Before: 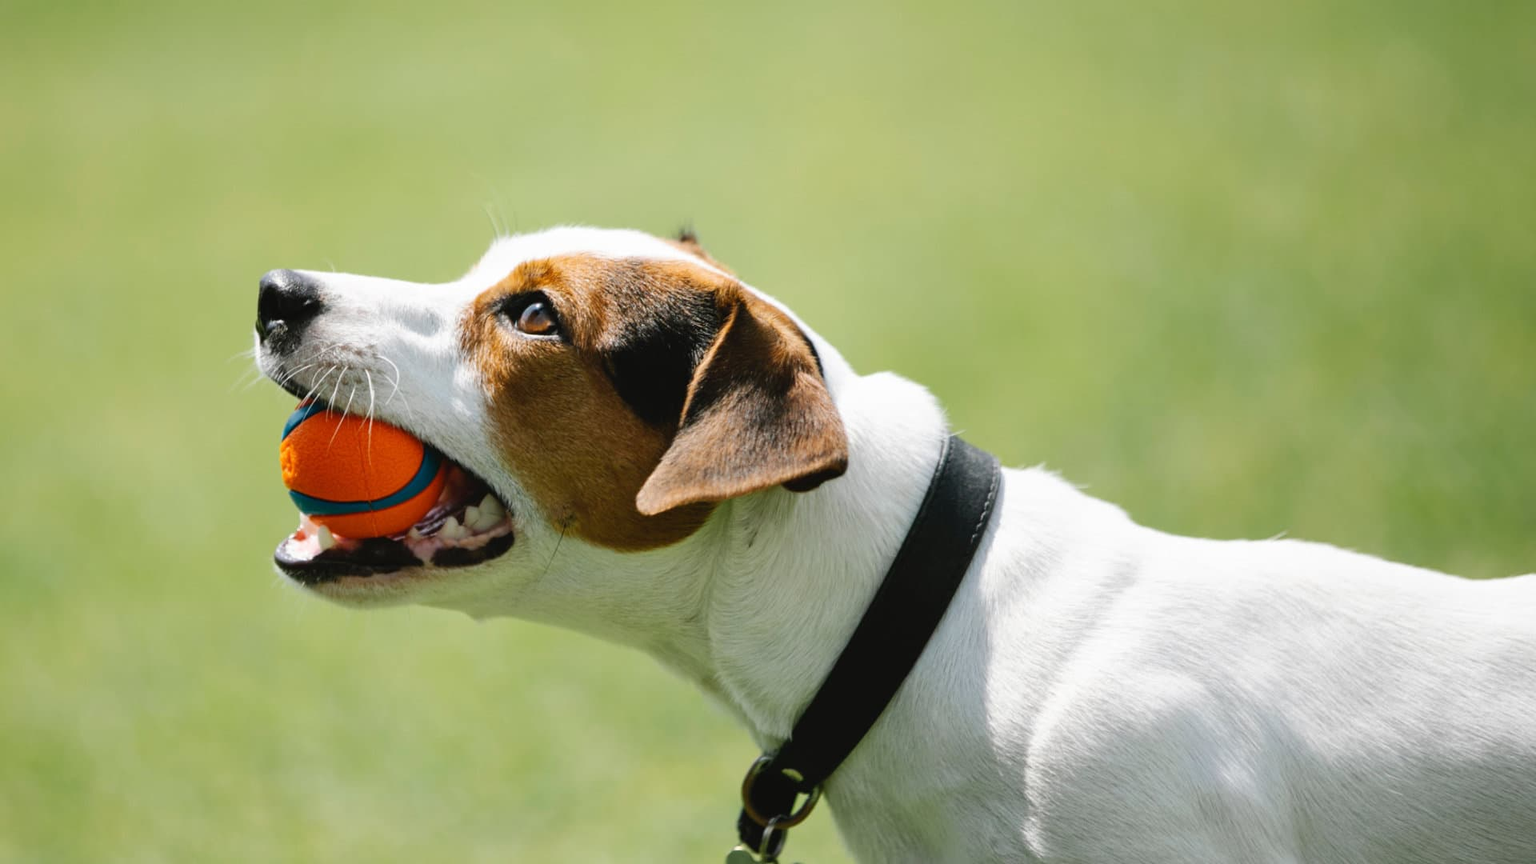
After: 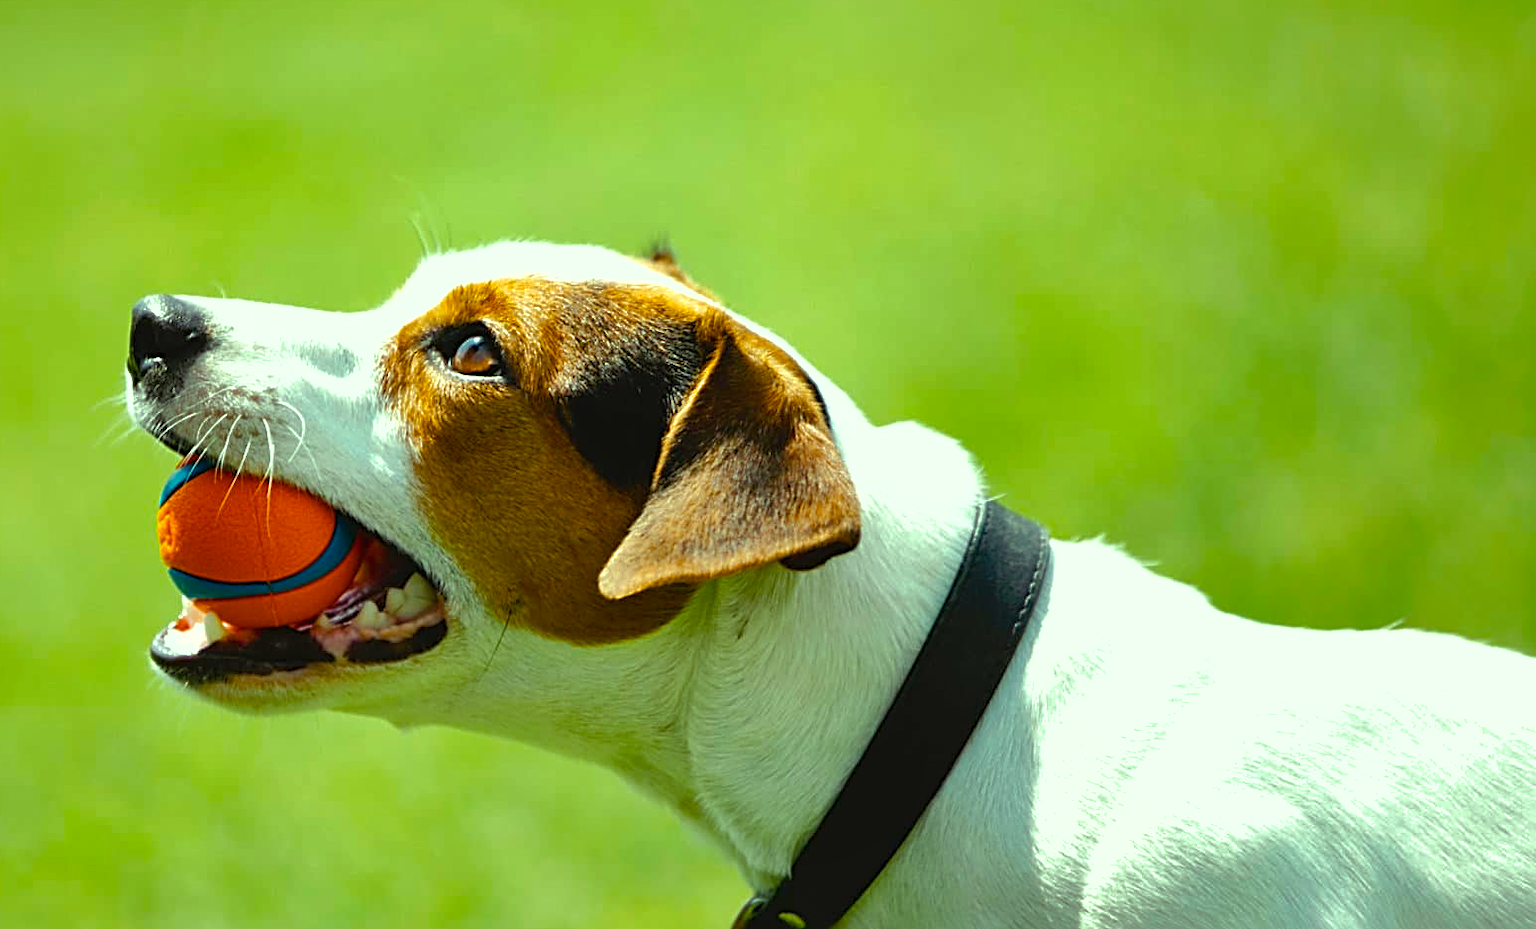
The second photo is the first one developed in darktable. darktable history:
crop: left 9.971%, top 3.653%, right 9.237%, bottom 9.32%
sharpen: radius 2.749
shadows and highlights: on, module defaults
color balance rgb: highlights gain › luminance 15.168%, highlights gain › chroma 7.002%, highlights gain › hue 124.59°, perceptual saturation grading › global saturation 34.903%, perceptual saturation grading › highlights -29.849%, perceptual saturation grading › shadows 35.067%, global vibrance 30.53%, contrast 10.133%
